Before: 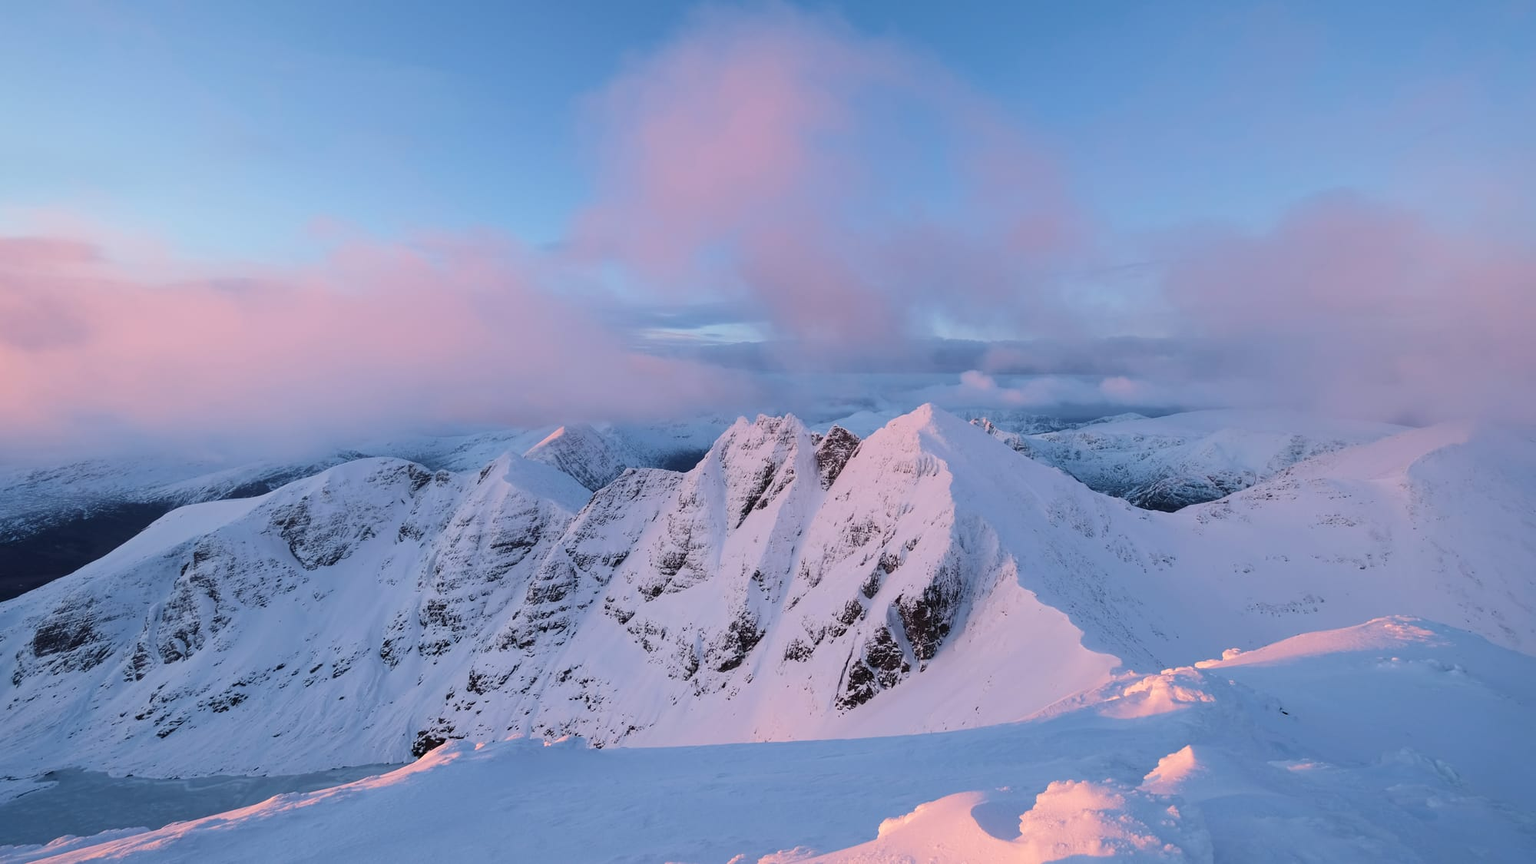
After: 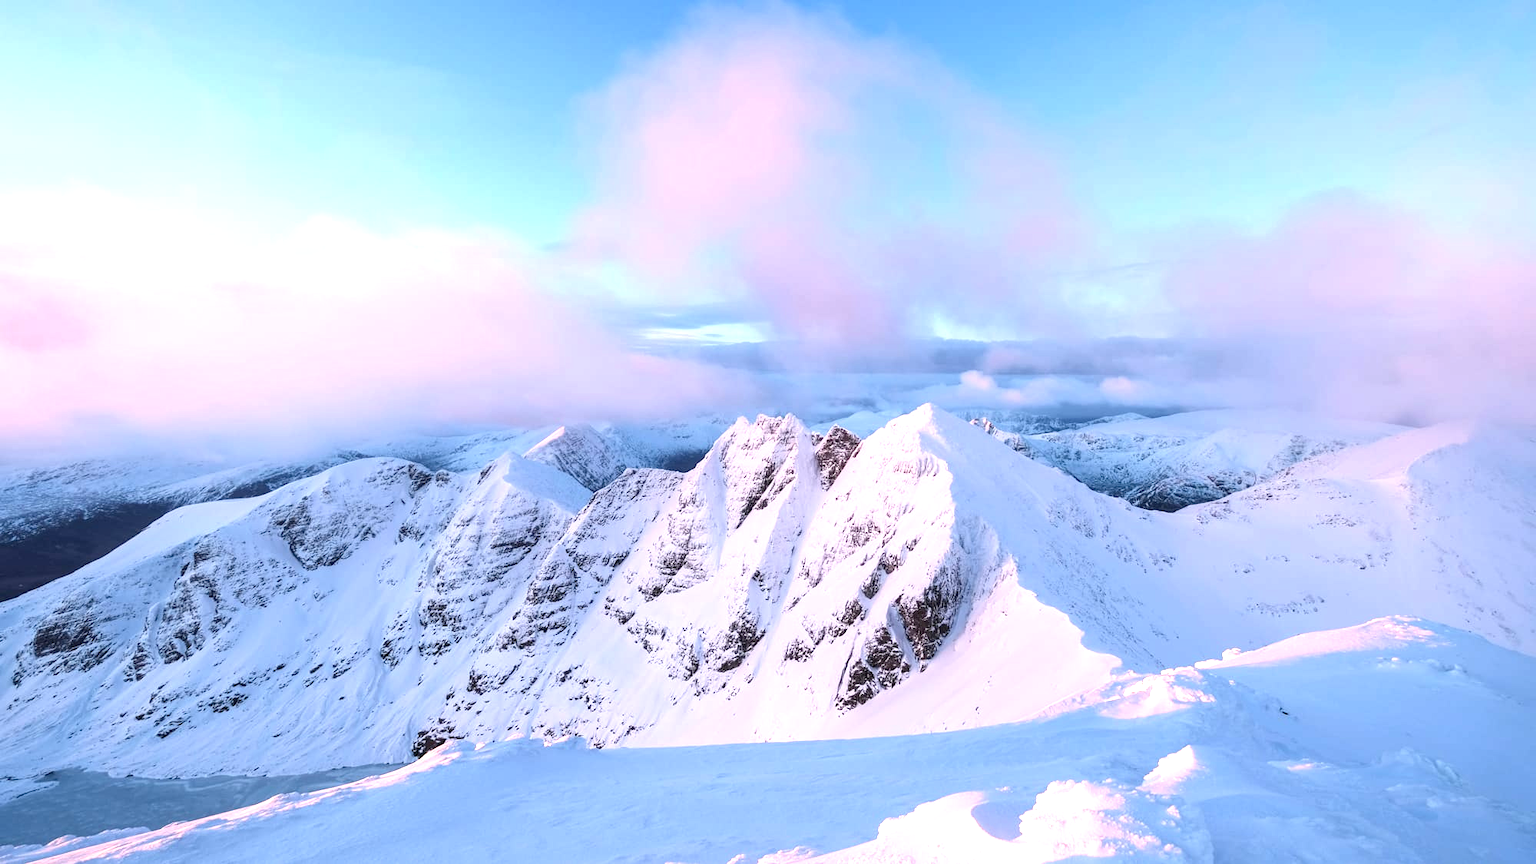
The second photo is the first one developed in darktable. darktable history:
local contrast: on, module defaults
exposure: black level correction 0.001, exposure 1.129 EV, compensate highlight preservation false
